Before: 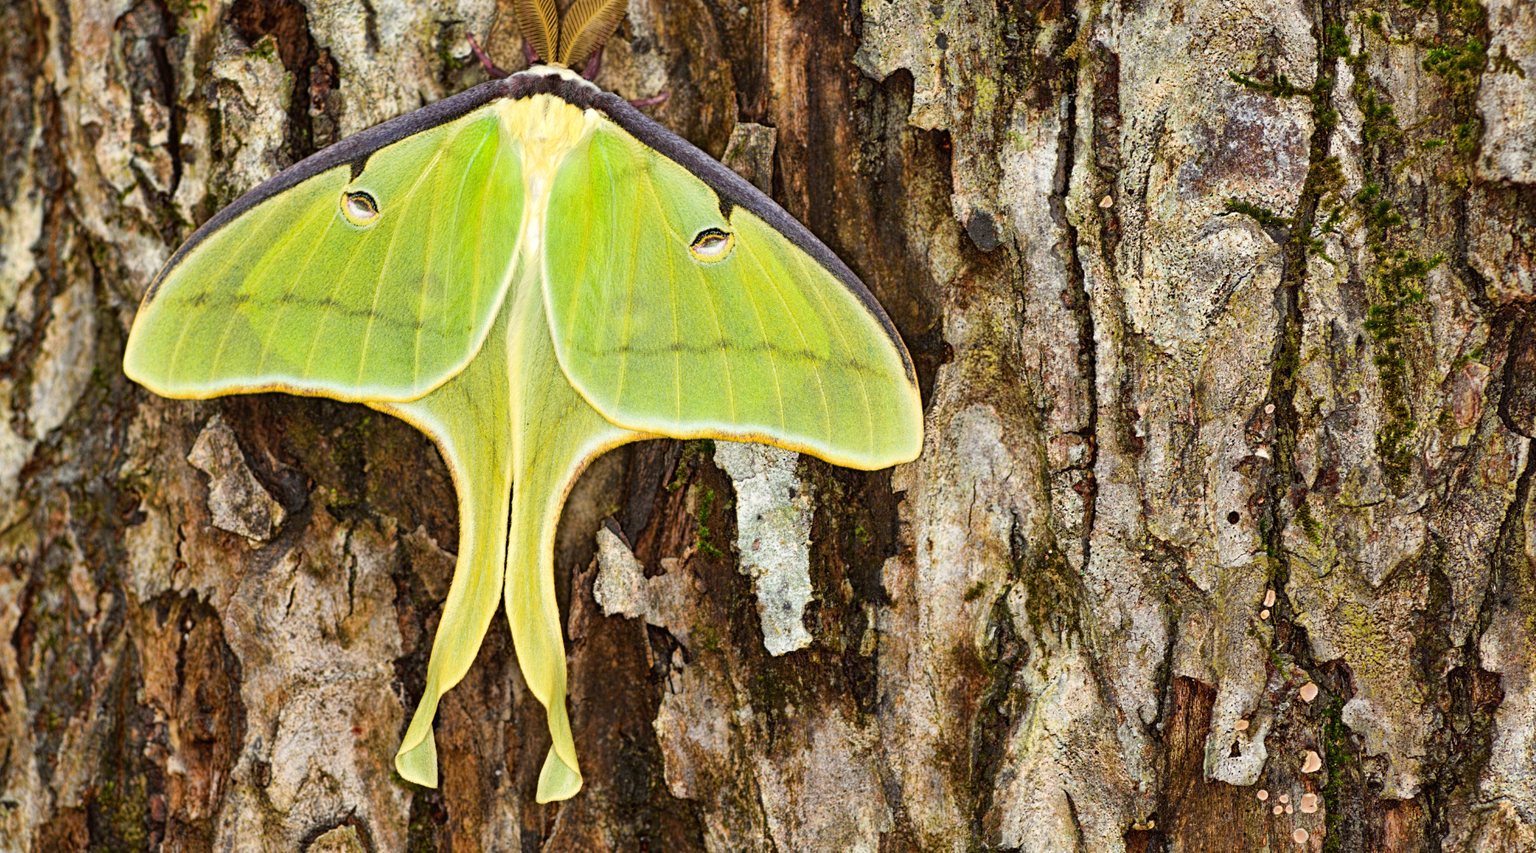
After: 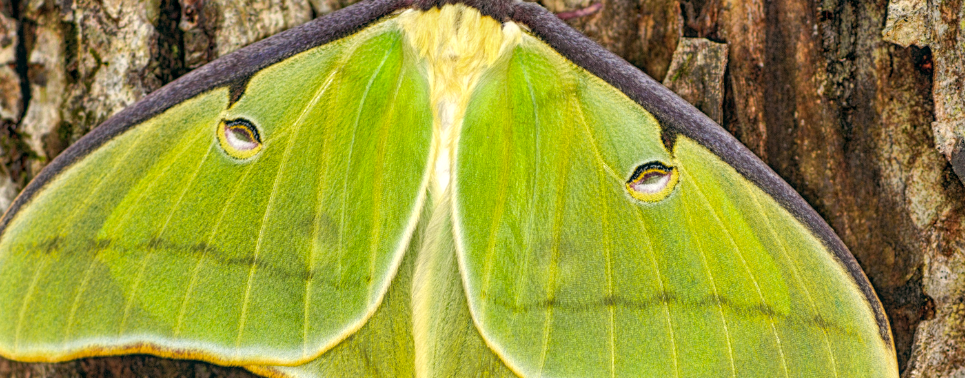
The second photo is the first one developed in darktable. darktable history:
crop: left 10.121%, top 10.631%, right 36.218%, bottom 51.526%
local contrast: on, module defaults
shadows and highlights: on, module defaults
color balance: lift [1, 0.998, 1.001, 1.002], gamma [1, 1.02, 1, 0.98], gain [1, 1.02, 1.003, 0.98]
